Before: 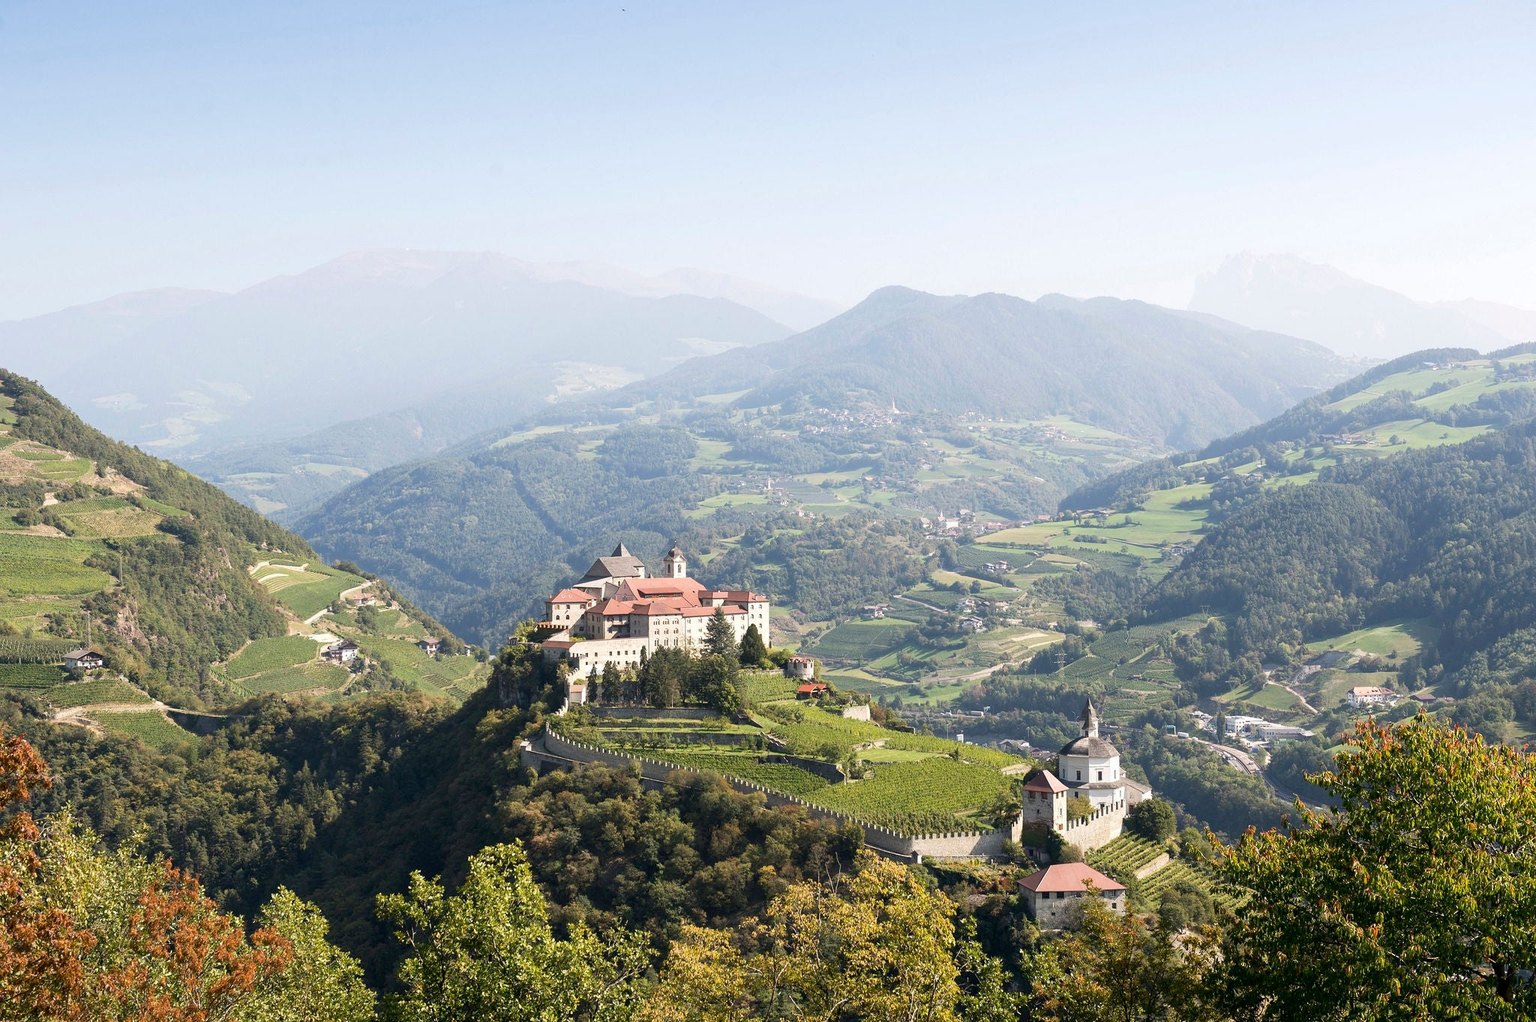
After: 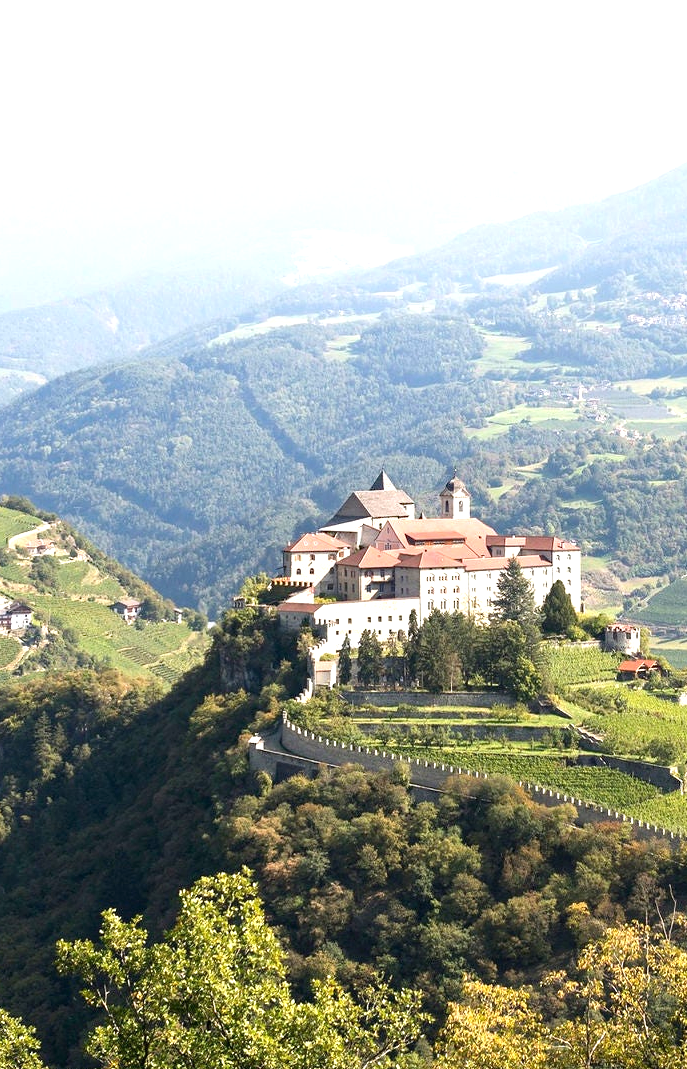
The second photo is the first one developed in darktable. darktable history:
crop and rotate: left 21.77%, top 18.528%, right 44.676%, bottom 2.997%
haze removal: compatibility mode true, adaptive false
exposure: black level correction 0, exposure 0.7 EV, compensate exposure bias true, compensate highlight preservation false
